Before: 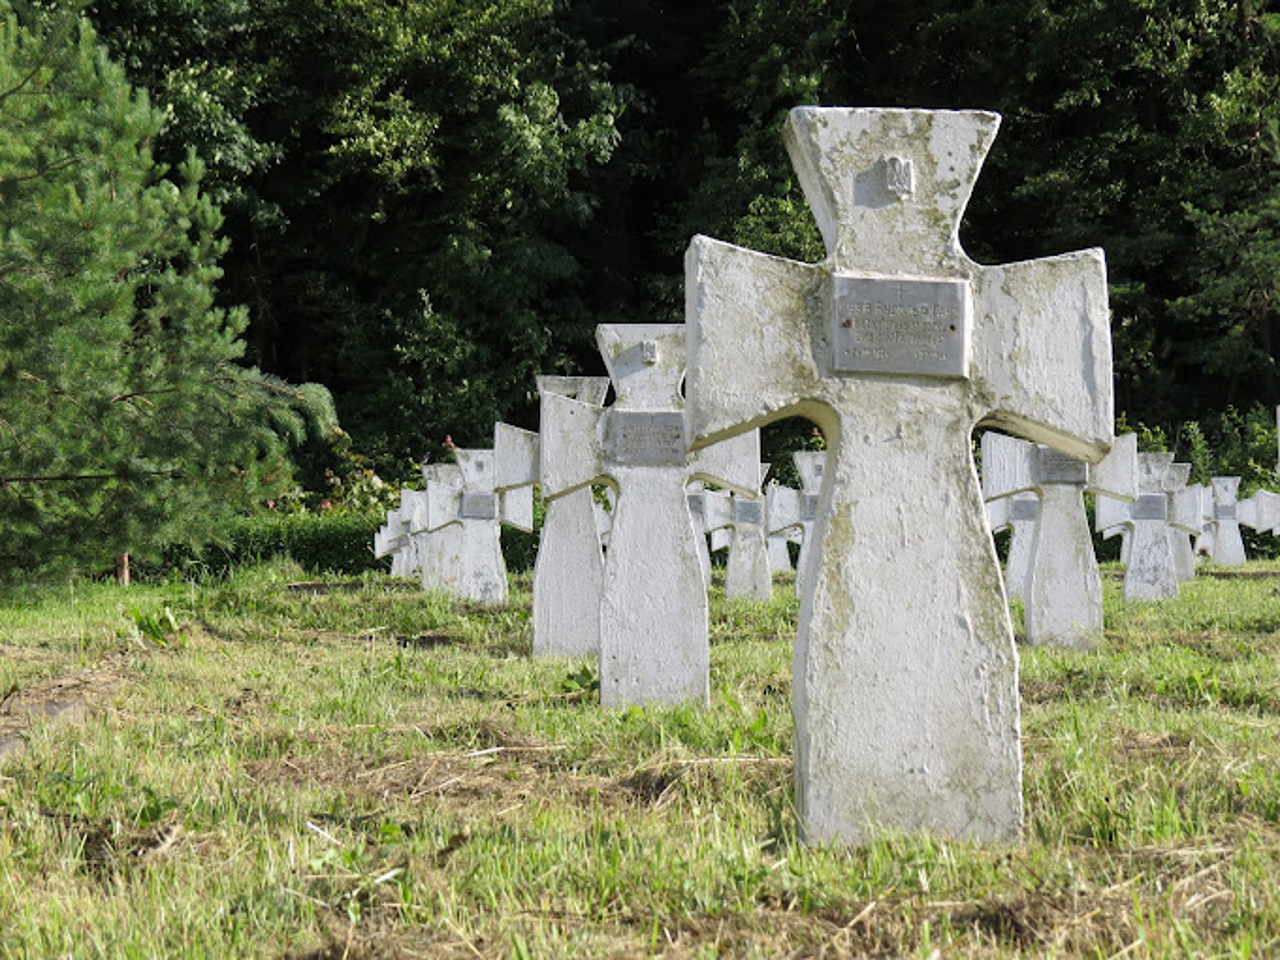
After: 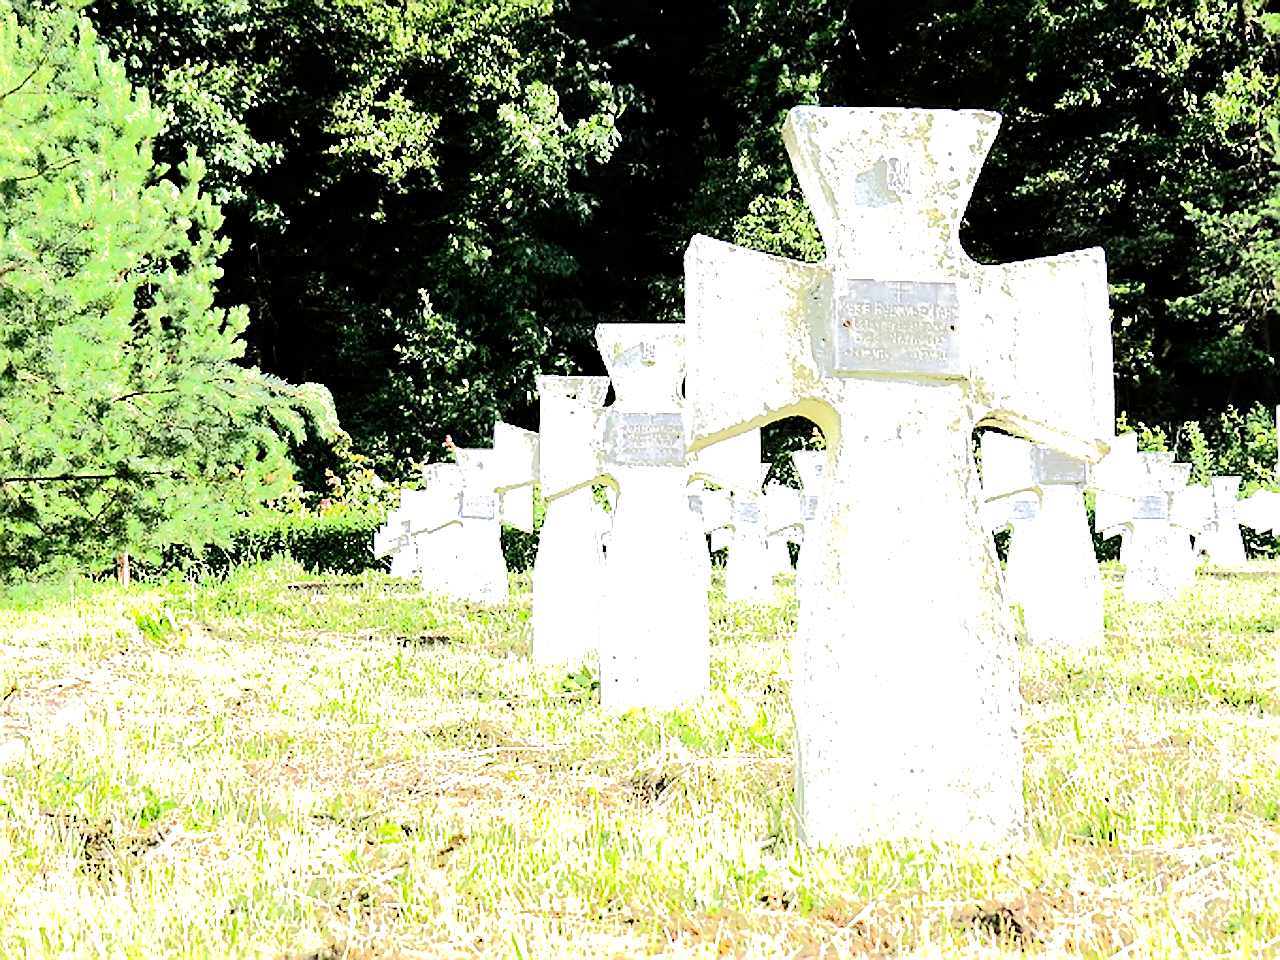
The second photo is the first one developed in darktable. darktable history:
tone curve: curves: ch0 [(0, 0) (0.003, 0) (0.011, 0.001) (0.025, 0.001) (0.044, 0.002) (0.069, 0.007) (0.1, 0.015) (0.136, 0.027) (0.177, 0.066) (0.224, 0.122) (0.277, 0.219) (0.335, 0.327) (0.399, 0.432) (0.468, 0.527) (0.543, 0.615) (0.623, 0.695) (0.709, 0.777) (0.801, 0.874) (0.898, 0.973) (1, 1)], preserve colors none
sharpen: radius 1.366, amount 1.268, threshold 0.731
exposure: black level correction 0, exposure 1.199 EV, compensate exposure bias true, compensate highlight preservation false
tone equalizer: -8 EV -0.494 EV, -7 EV -0.34 EV, -6 EV -0.05 EV, -5 EV 0.427 EV, -4 EV 0.989 EV, -3 EV 0.801 EV, -2 EV -0.009 EV, -1 EV 0.13 EV, +0 EV -0.025 EV, edges refinement/feathering 500, mask exposure compensation -1.57 EV, preserve details no
color balance rgb: perceptual saturation grading › global saturation 0.364%, perceptual brilliance grading › global brilliance 10.714%, global vibrance 5.764%
